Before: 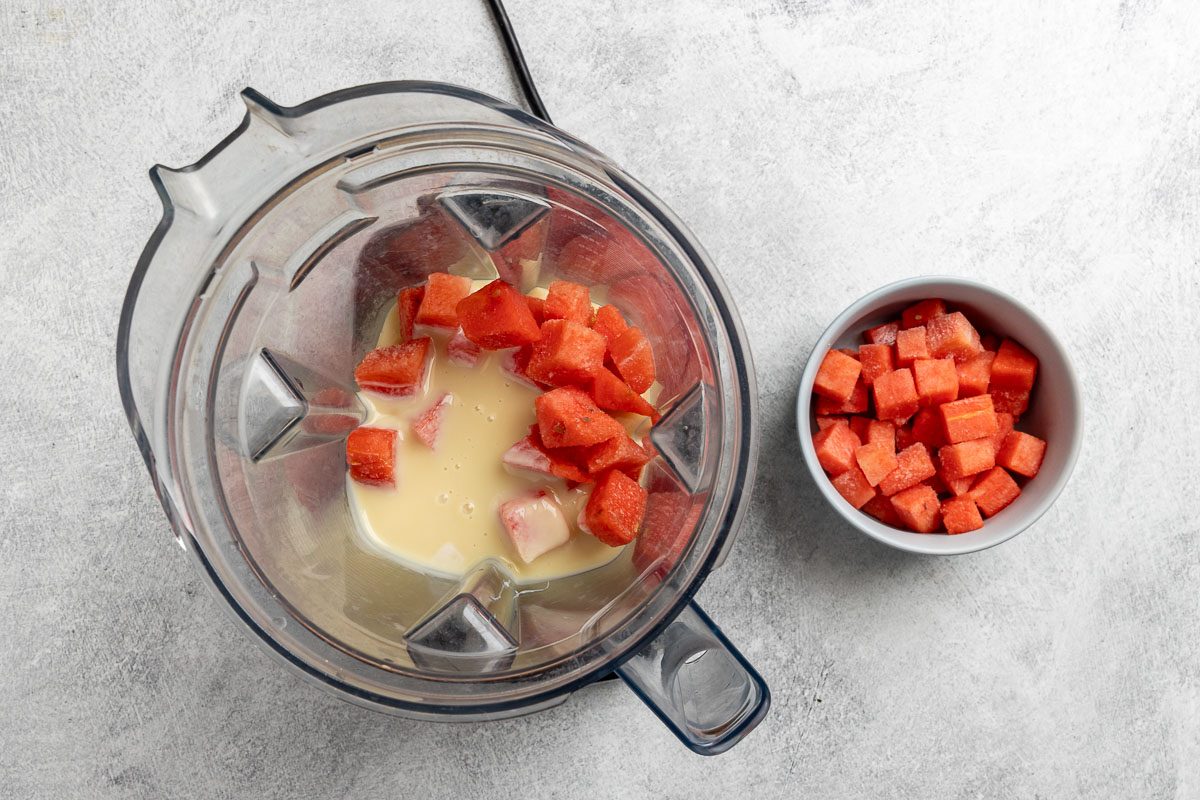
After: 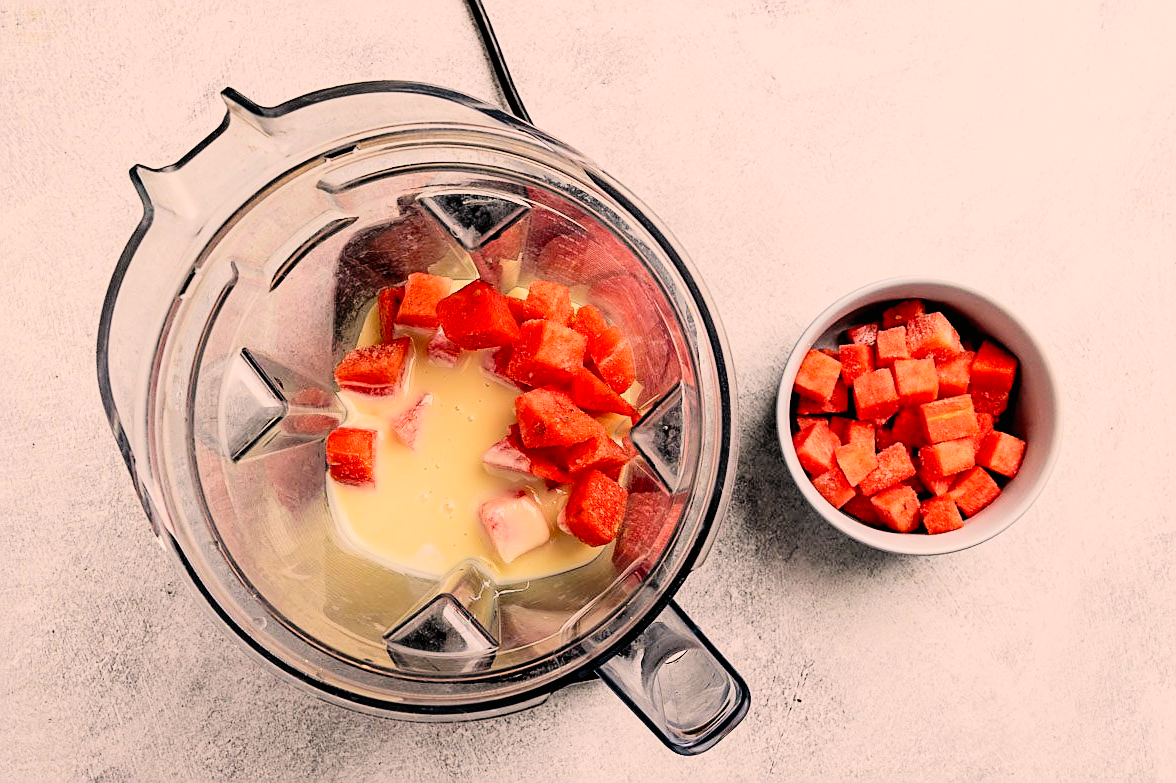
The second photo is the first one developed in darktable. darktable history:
sharpen: on, module defaults
exposure: black level correction 0.007, exposure 0.092 EV, compensate exposure bias true, compensate highlight preservation false
filmic rgb: black relative exposure -4.41 EV, white relative exposure 5.04 EV, hardness 2.18, latitude 40.37%, contrast 1.156, highlights saturation mix 11.47%, shadows ↔ highlights balance 0.863%
color correction: highlights a* 11.83, highlights b* 11.97
contrast brightness saturation: contrast 0.2, brightness 0.165, saturation 0.218
crop: left 1.713%, right 0.283%, bottom 2.09%
